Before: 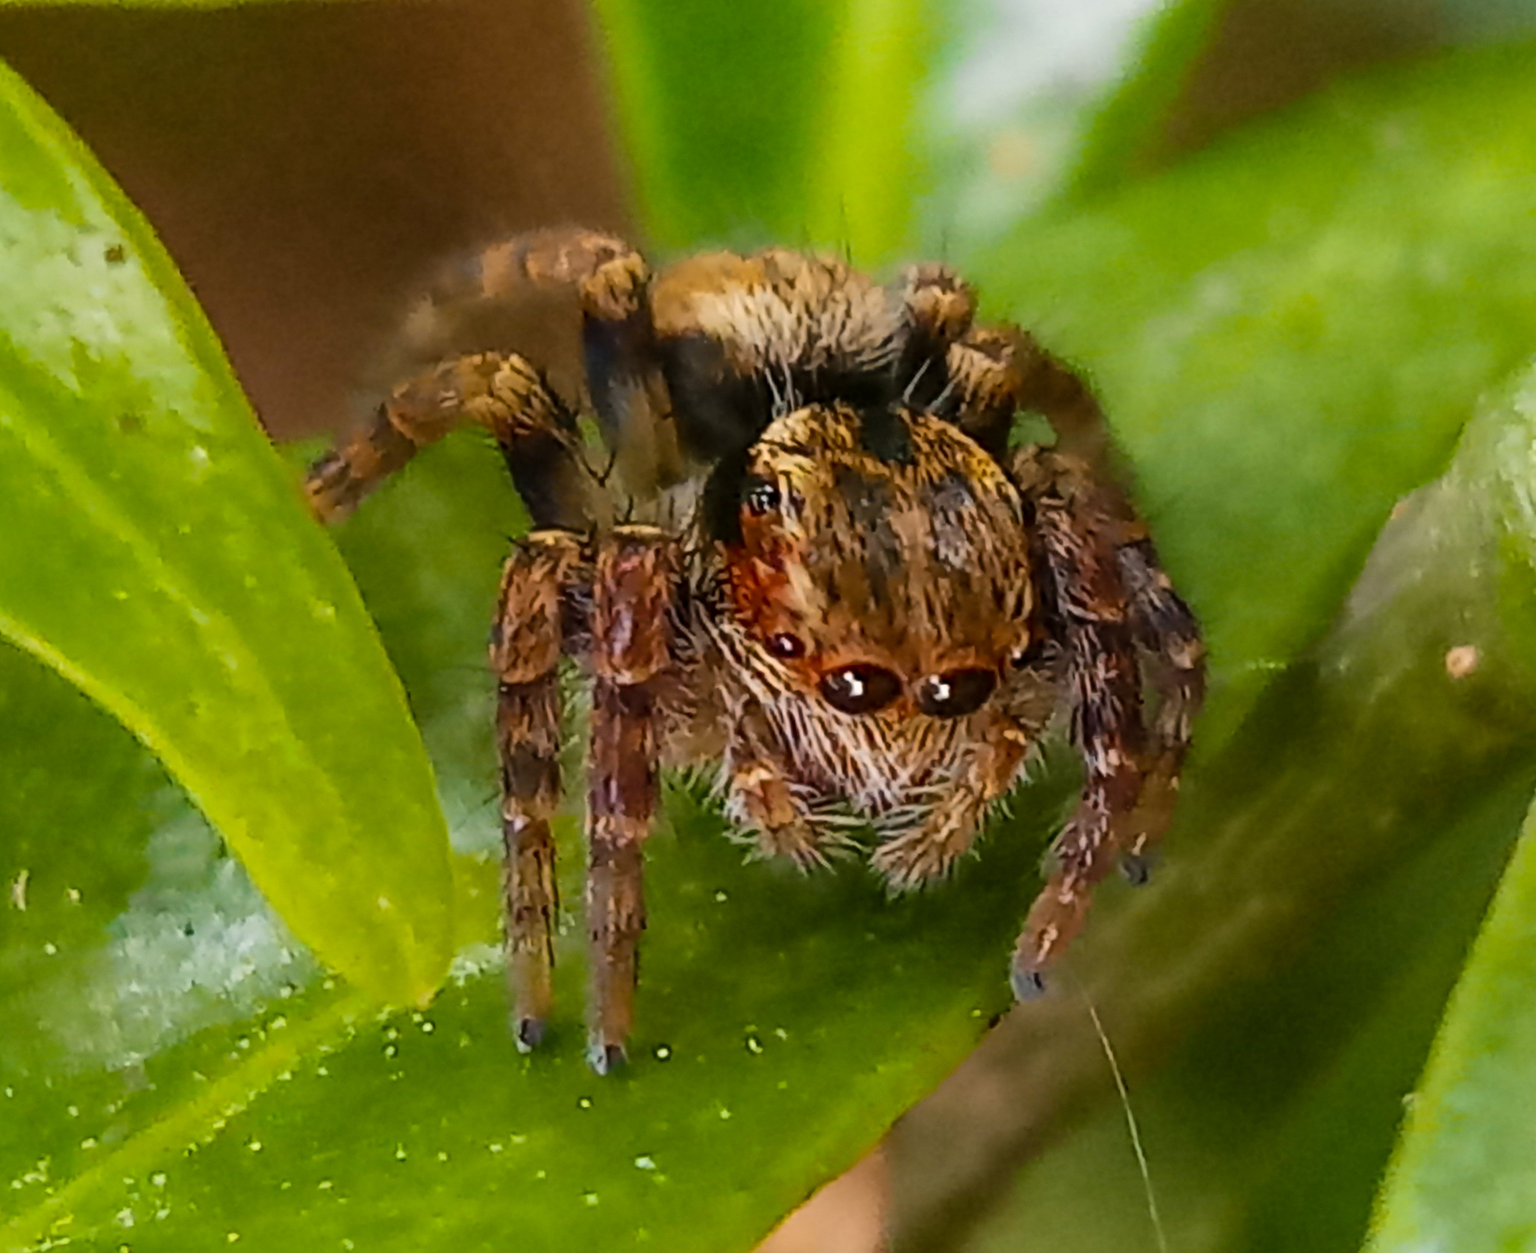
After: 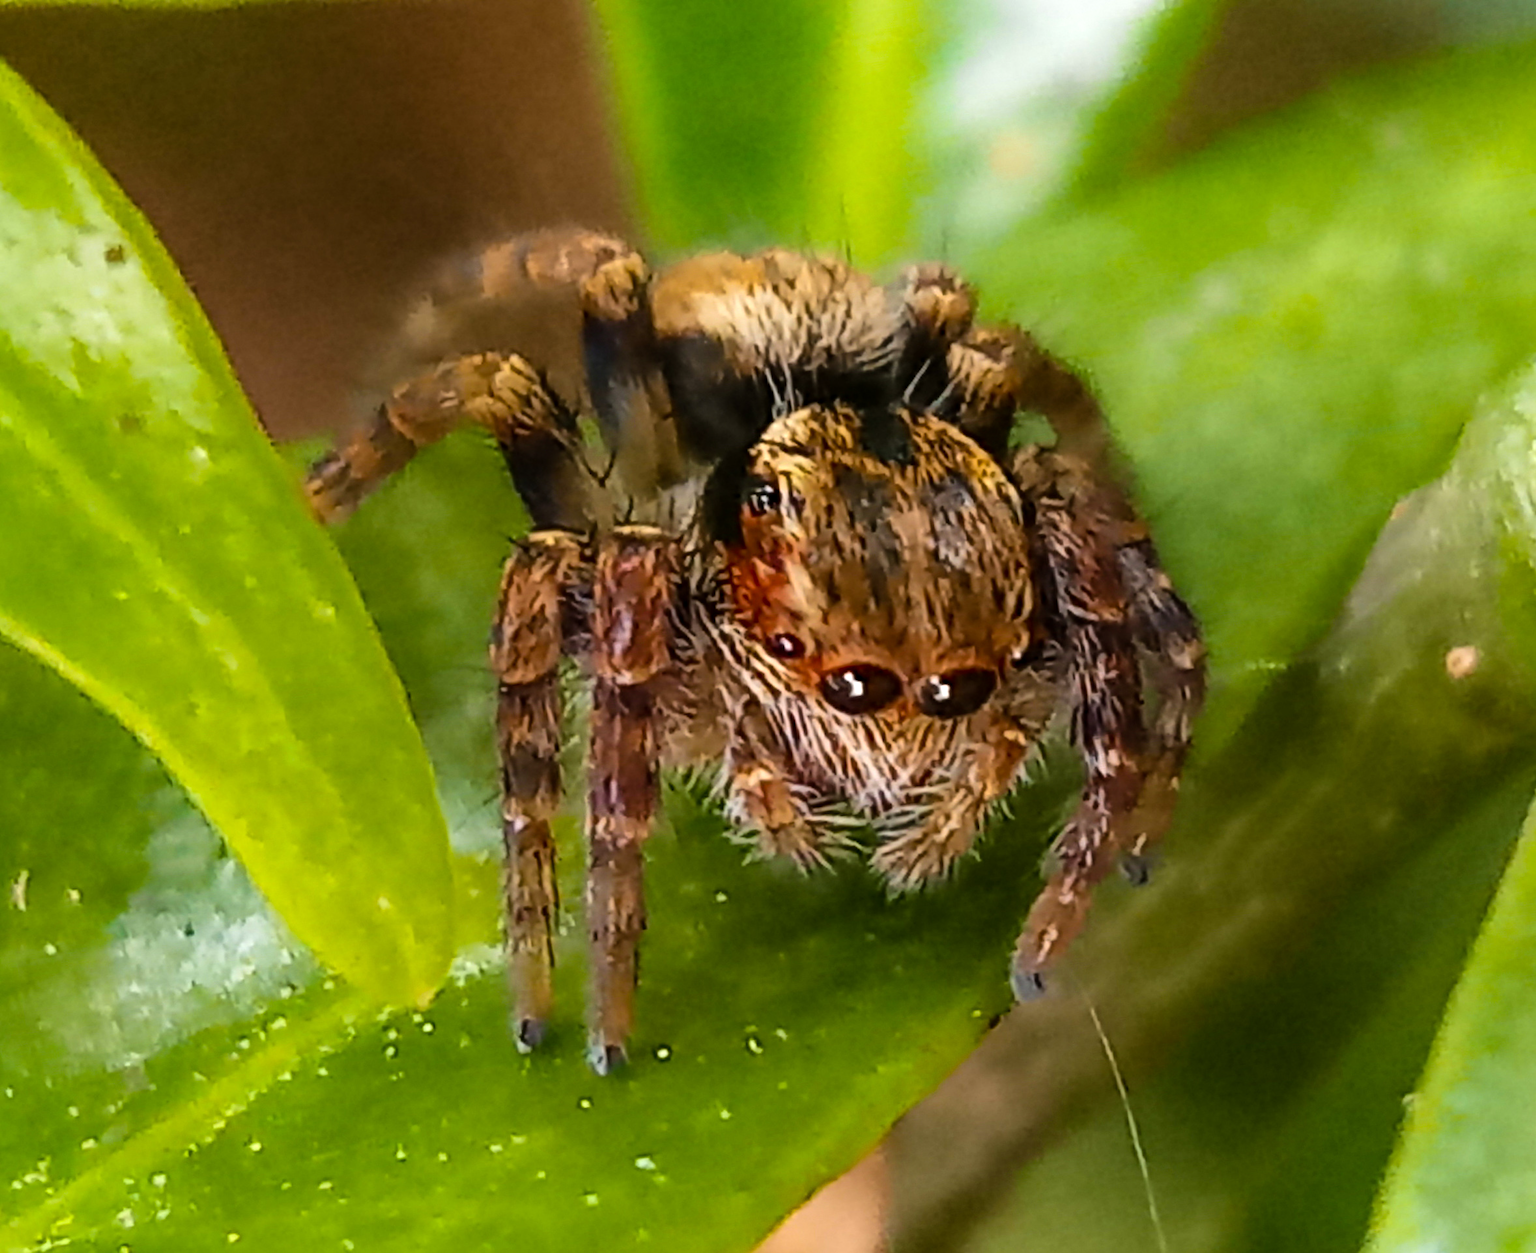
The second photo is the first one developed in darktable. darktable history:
tone equalizer: -8 EV -0.42 EV, -7 EV -0.41 EV, -6 EV -0.3 EV, -5 EV -0.187 EV, -3 EV 0.21 EV, -2 EV 0.313 EV, -1 EV 0.377 EV, +0 EV 0.447 EV
color zones: mix -136.06%
